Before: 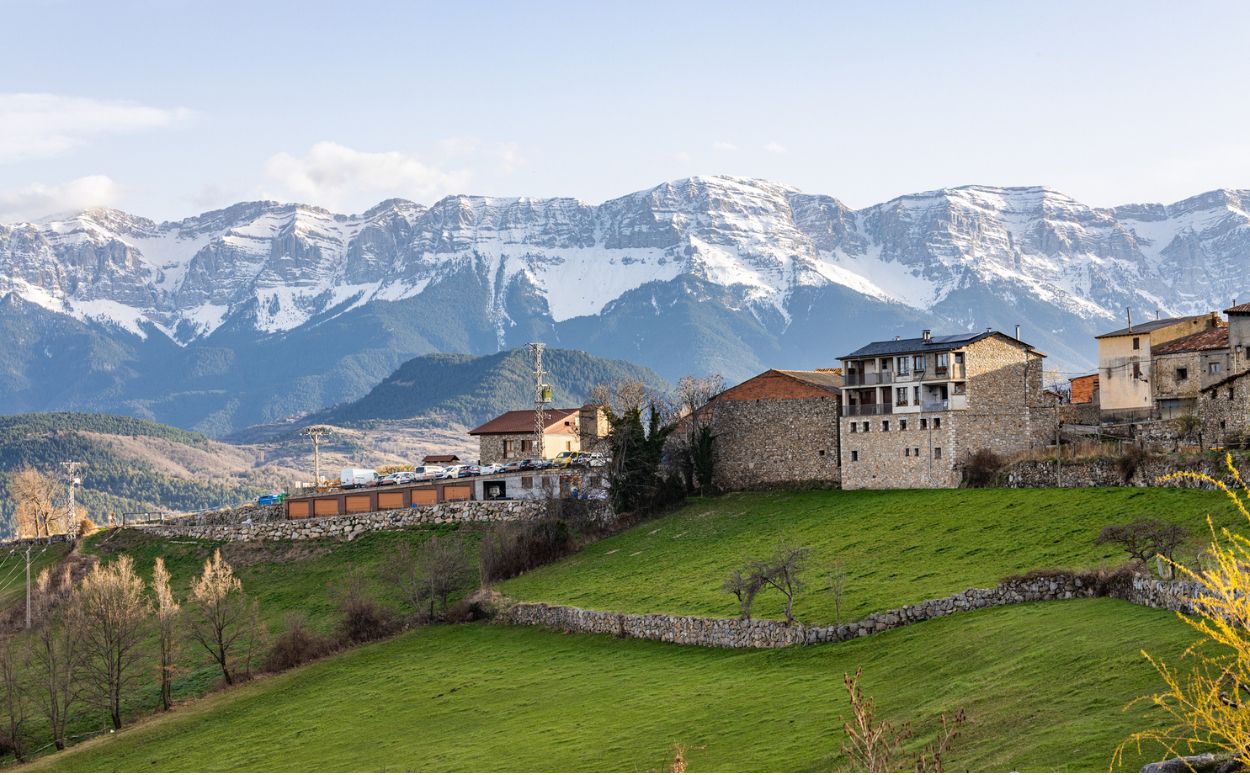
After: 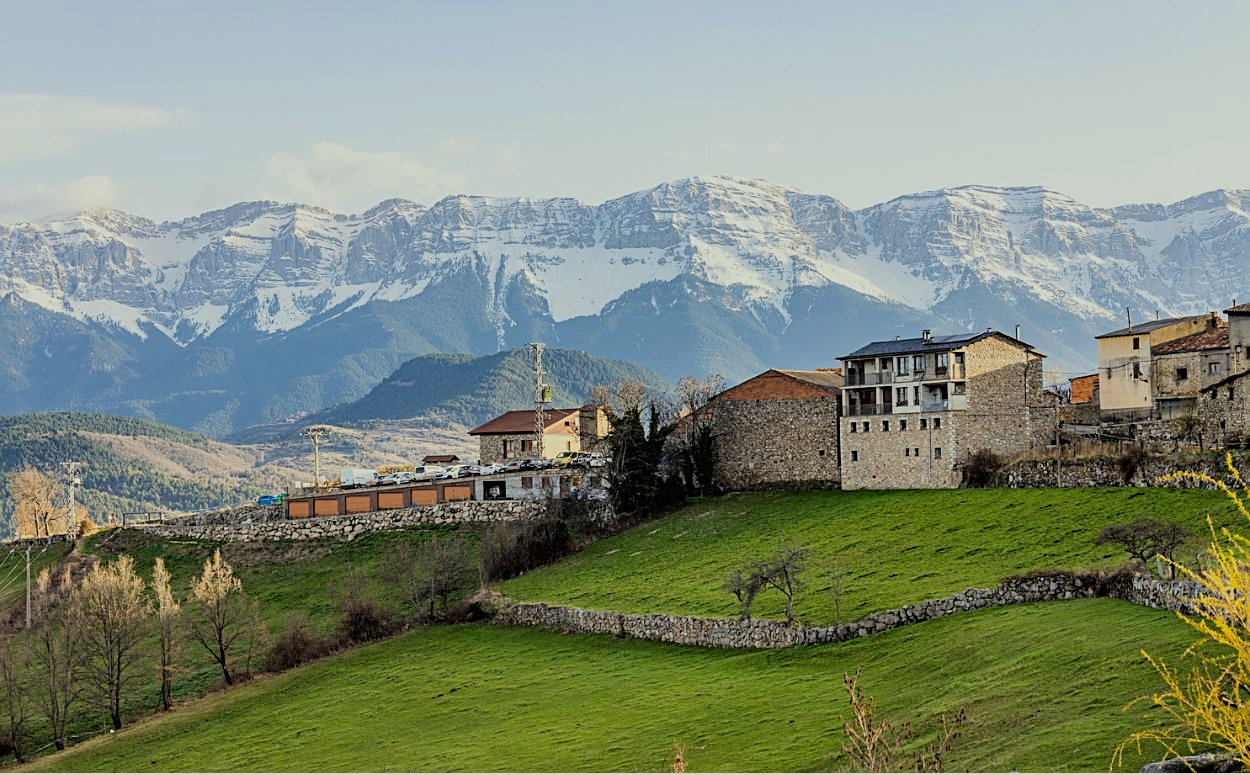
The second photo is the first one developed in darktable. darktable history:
sharpen: on, module defaults
filmic rgb: black relative exposure -7.65 EV, white relative exposure 4.56 EV, hardness 3.61, color science v6 (2022)
color correction: highlights a* -4.28, highlights b* 6.53
